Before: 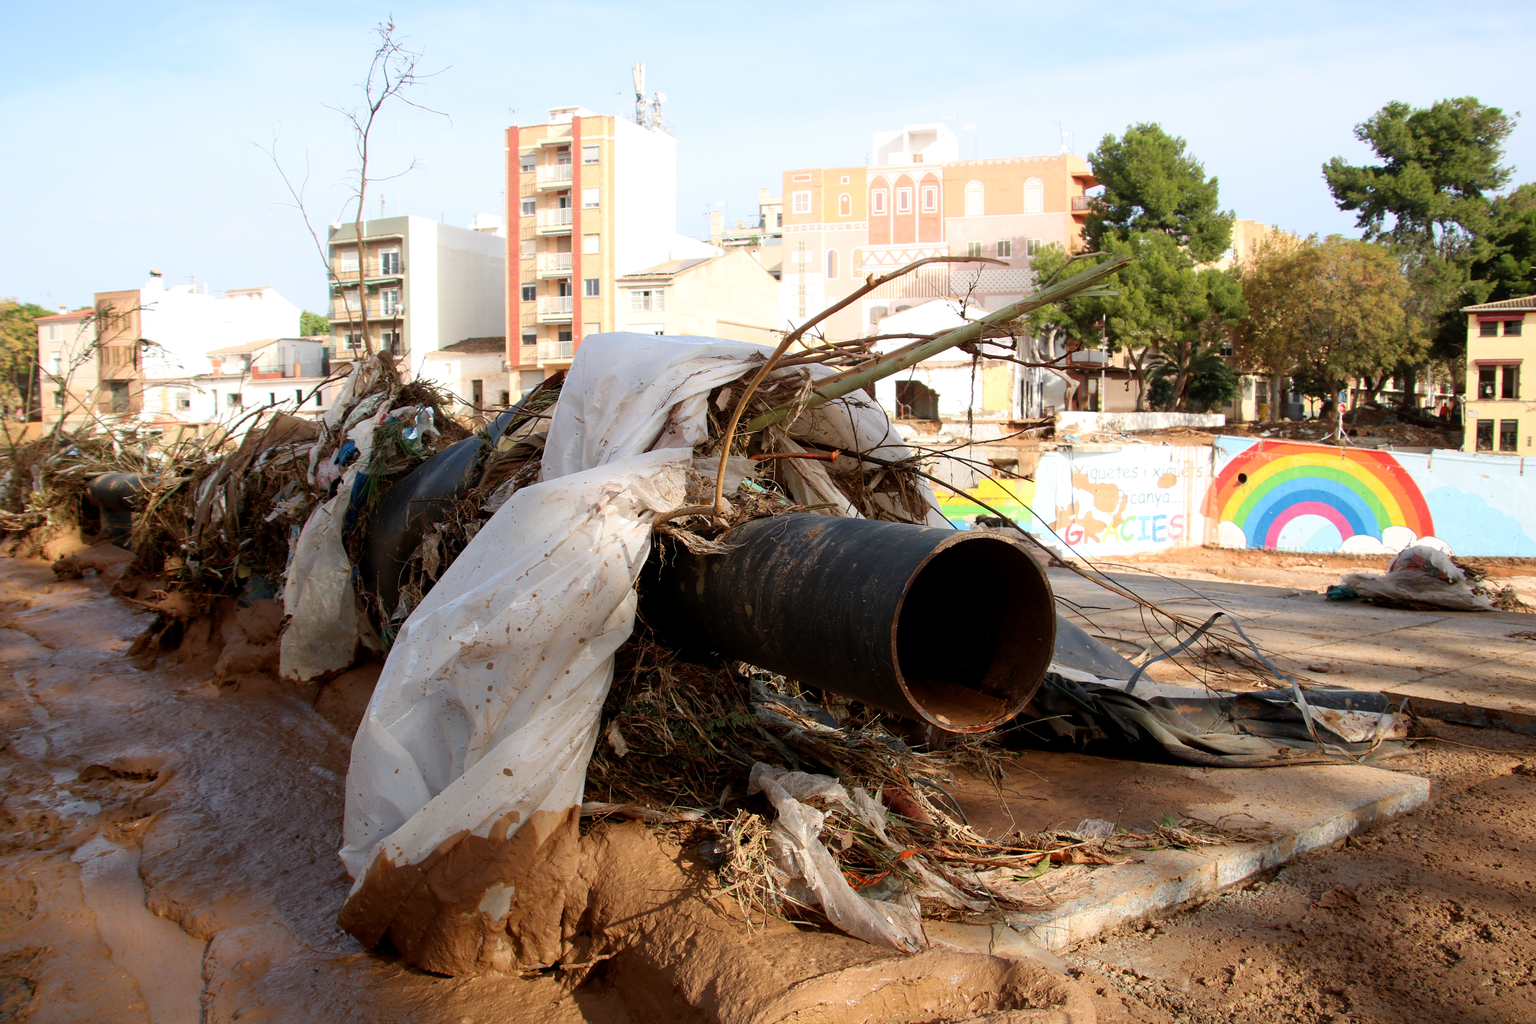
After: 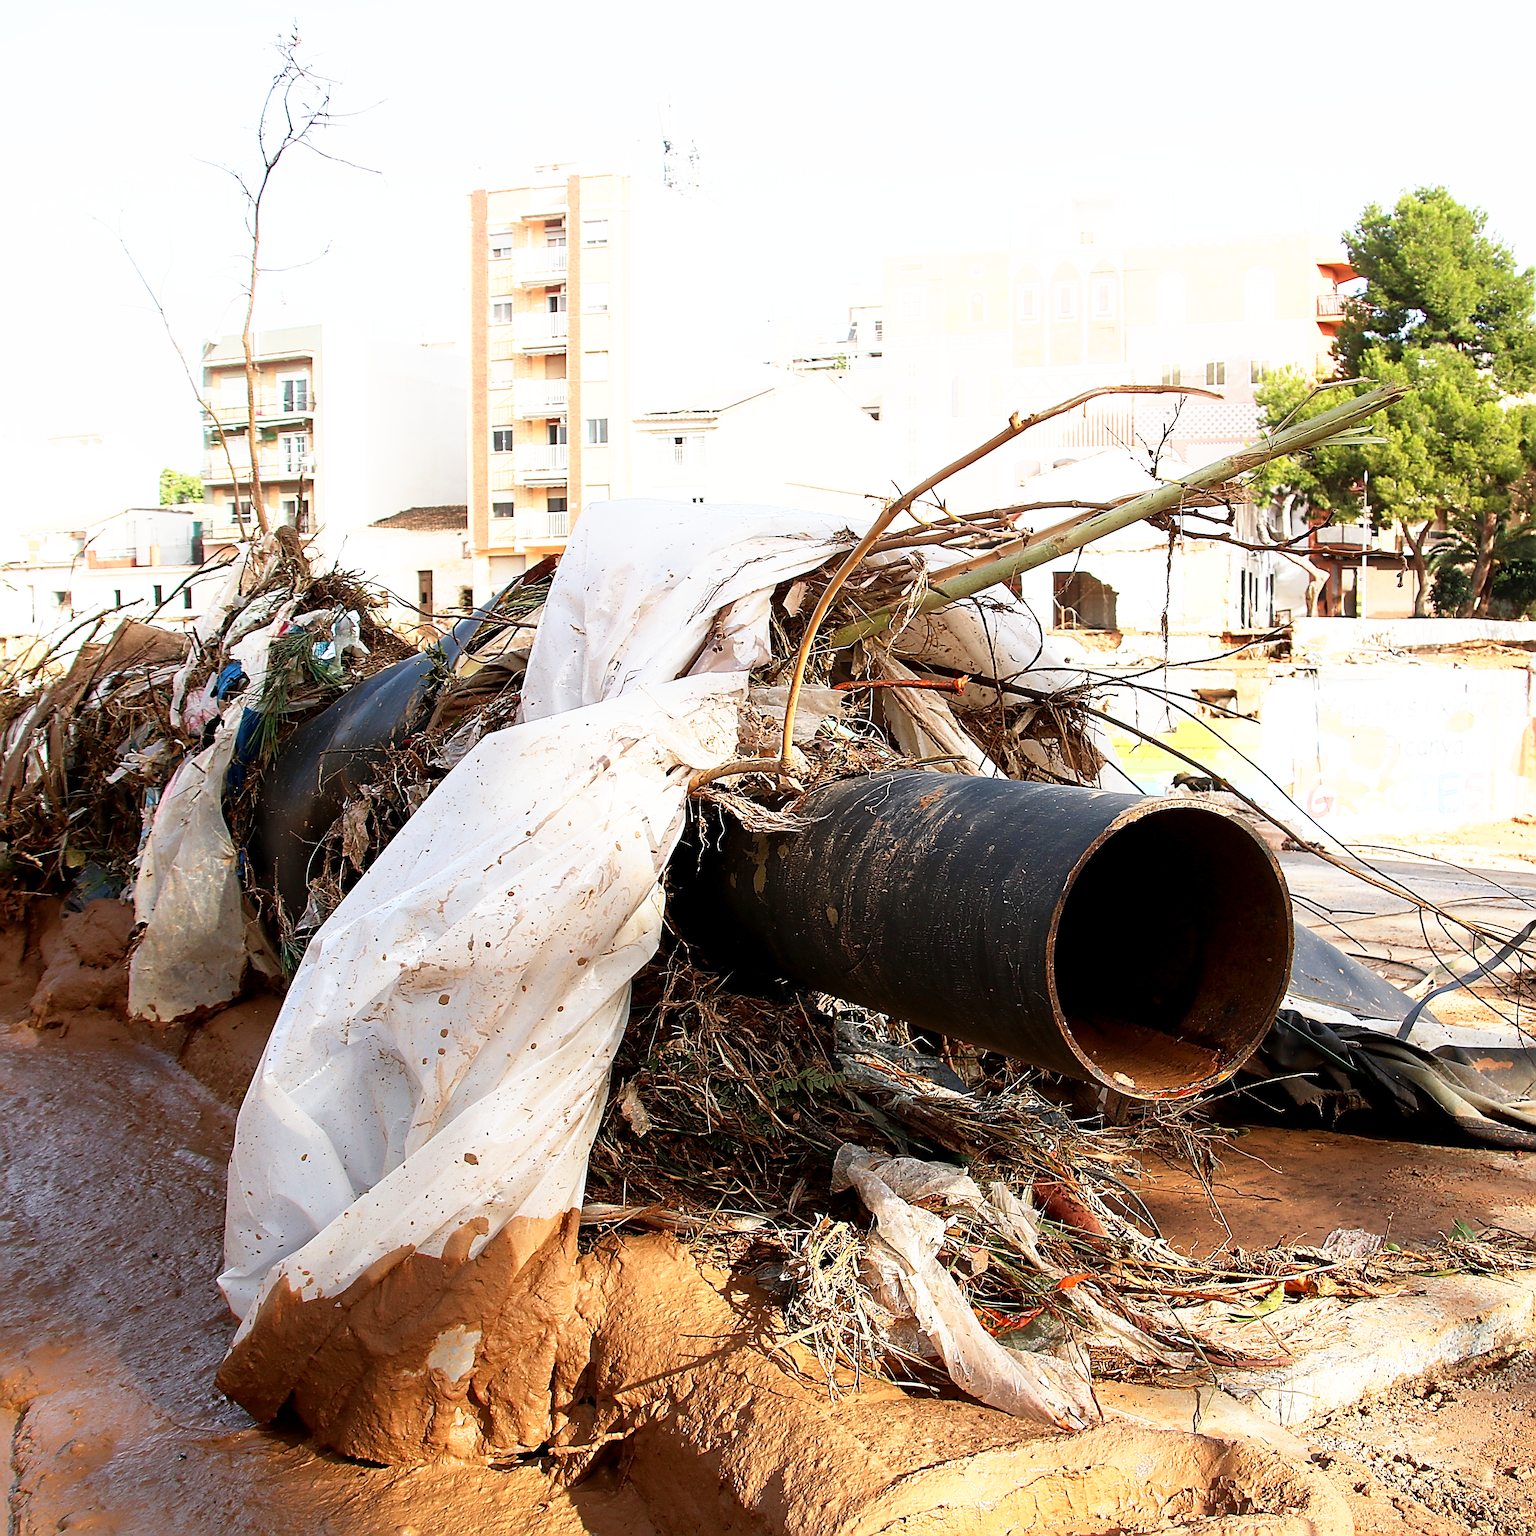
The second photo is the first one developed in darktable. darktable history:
sharpen: amount 1.861
base curve: curves: ch0 [(0, 0) (0.495, 0.917) (1, 1)], preserve colors none
crop and rotate: left 12.648%, right 20.685%
